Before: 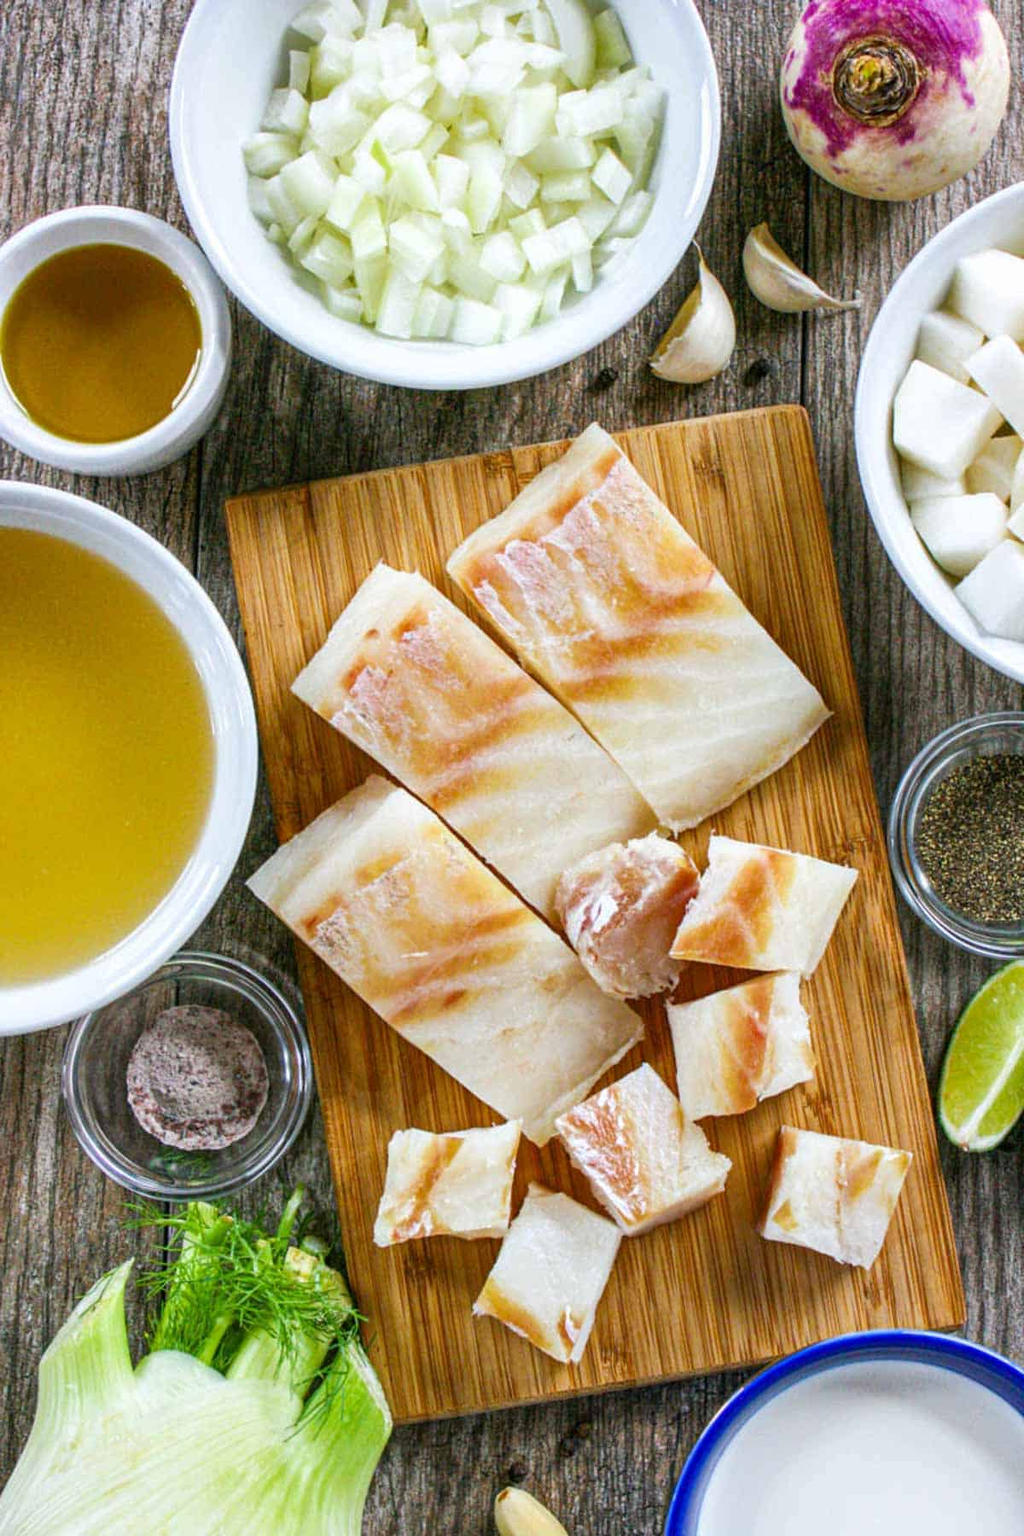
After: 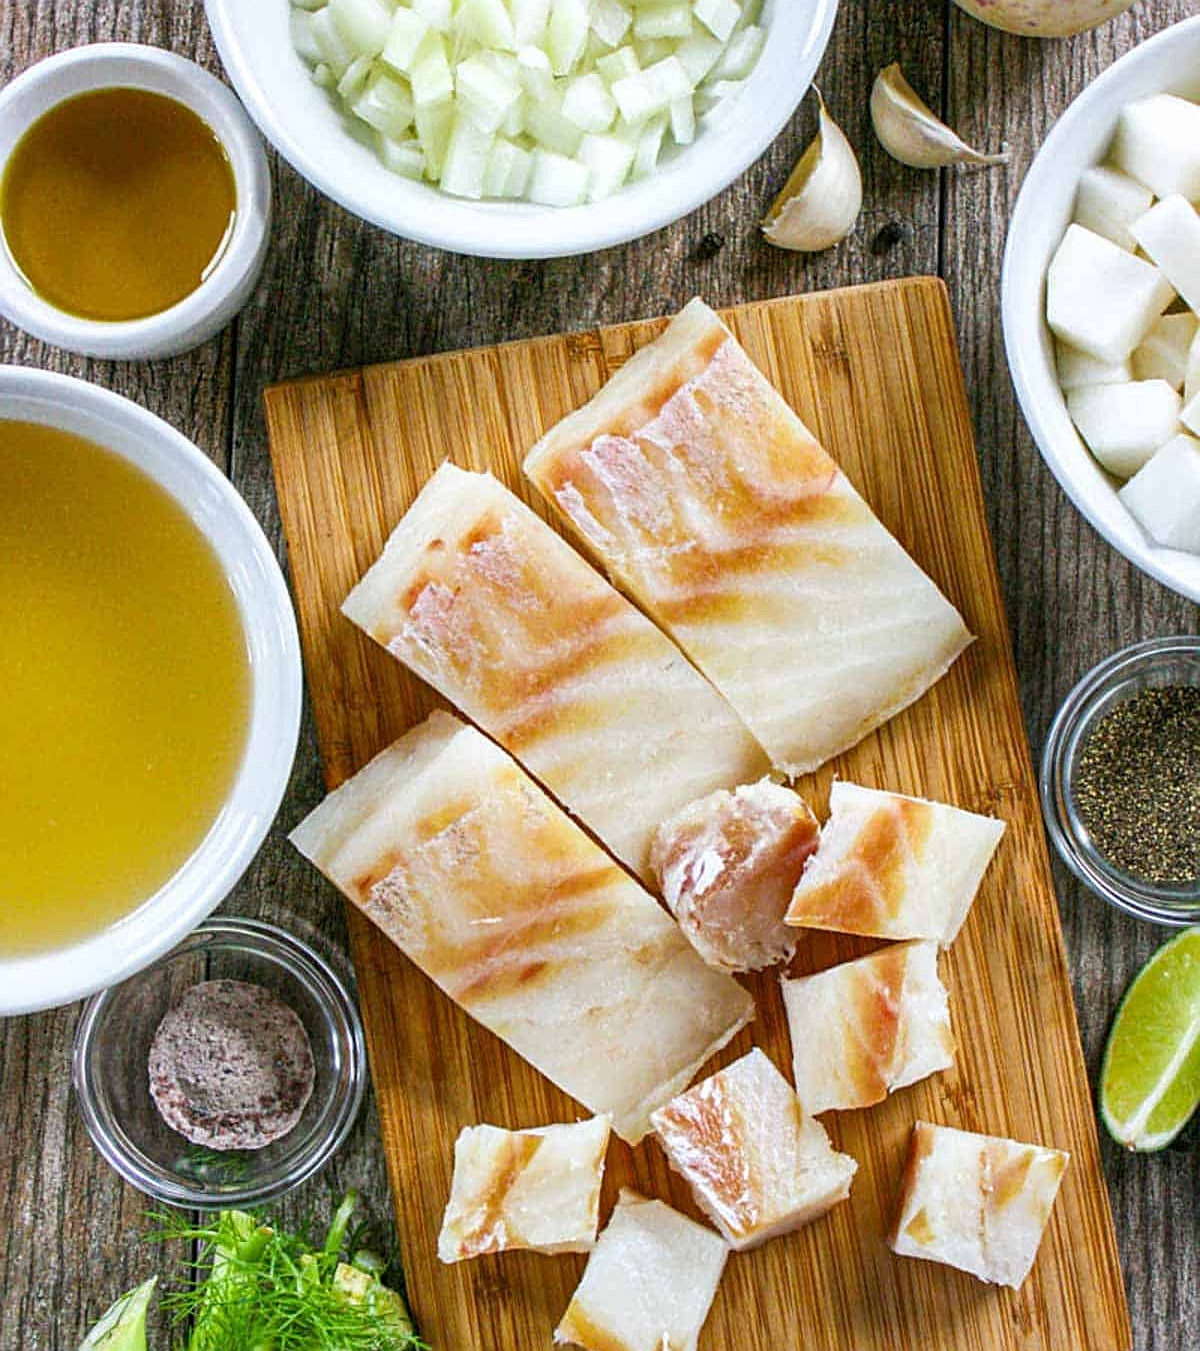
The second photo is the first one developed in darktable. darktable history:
crop: top 11.037%, bottom 13.904%
sharpen: on, module defaults
